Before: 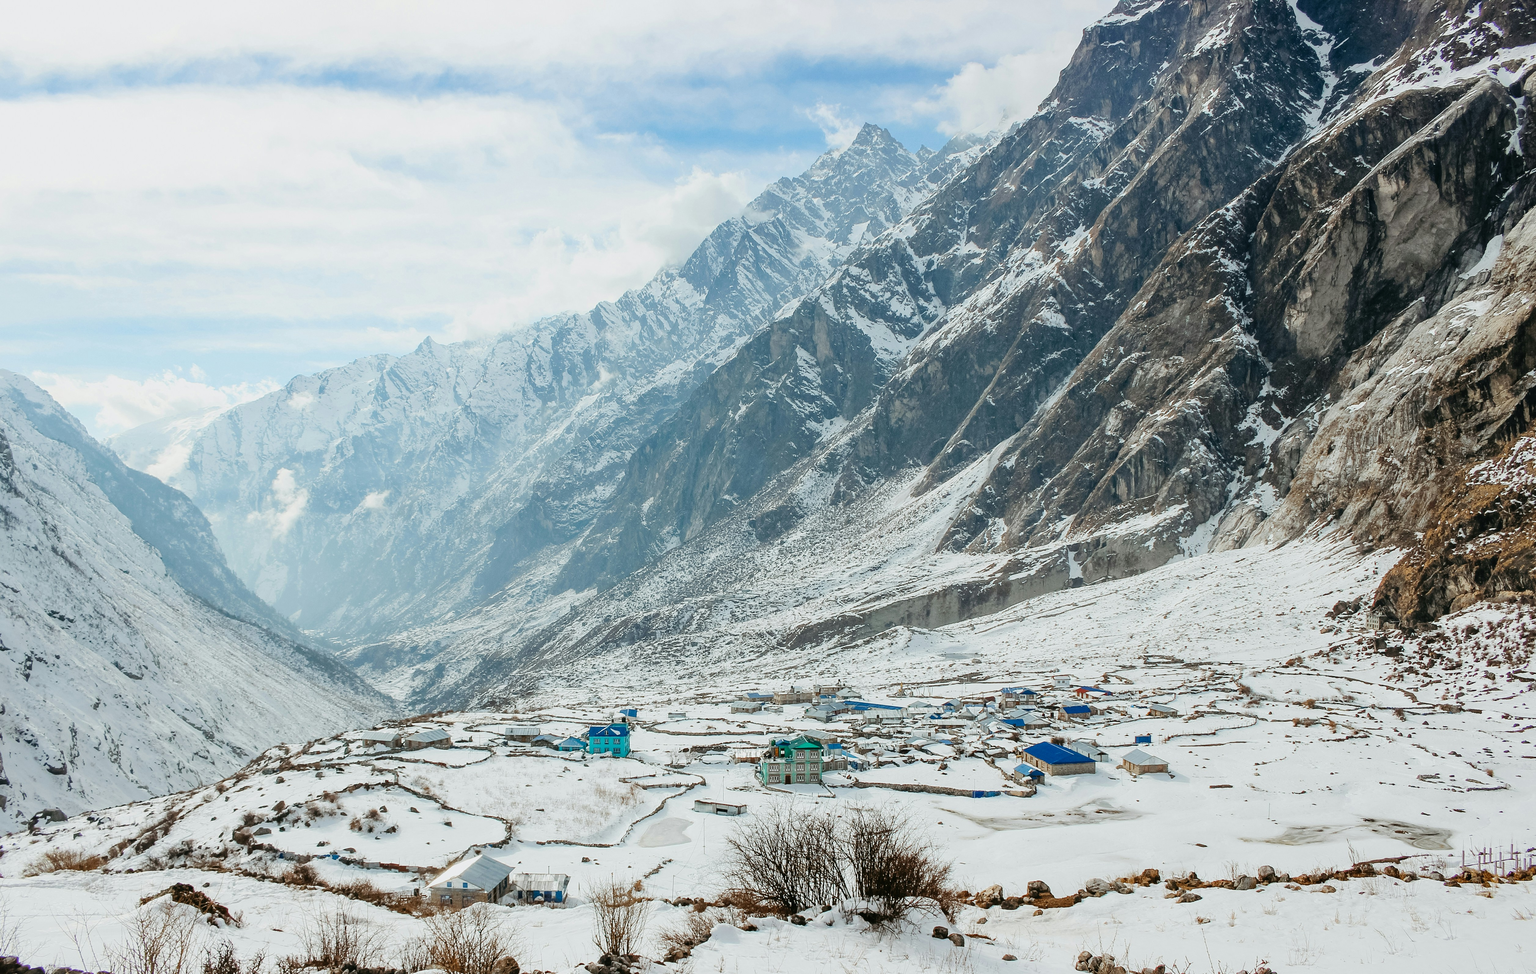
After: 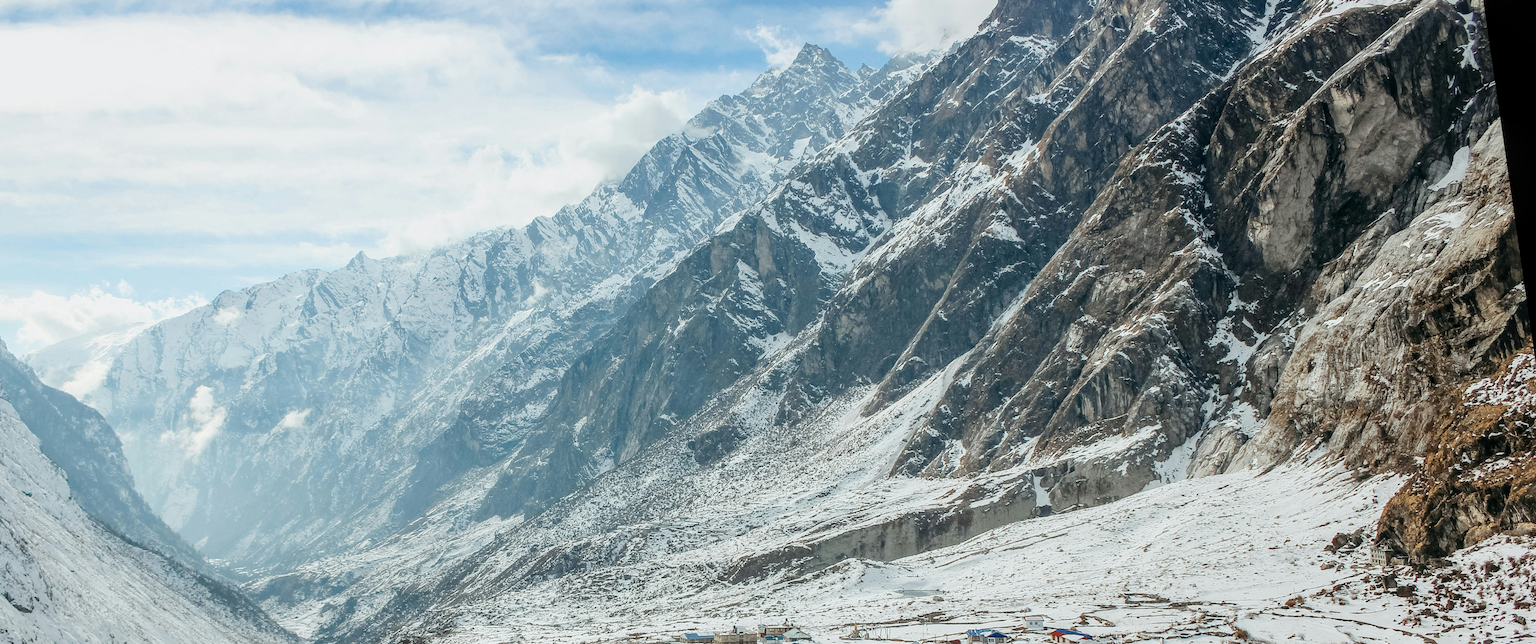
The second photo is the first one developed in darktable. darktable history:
crop and rotate: left 9.345%, top 7.22%, right 4.982%, bottom 32.331%
local contrast: on, module defaults
rotate and perspective: rotation 0.128°, lens shift (vertical) -0.181, lens shift (horizontal) -0.044, shear 0.001, automatic cropping off
